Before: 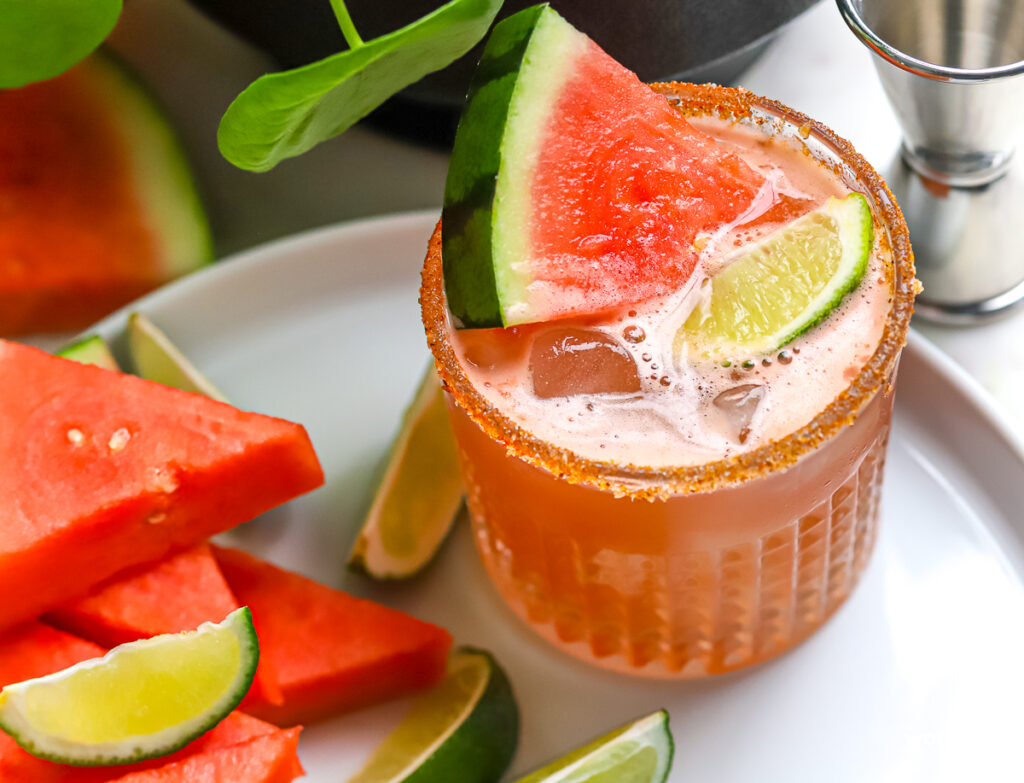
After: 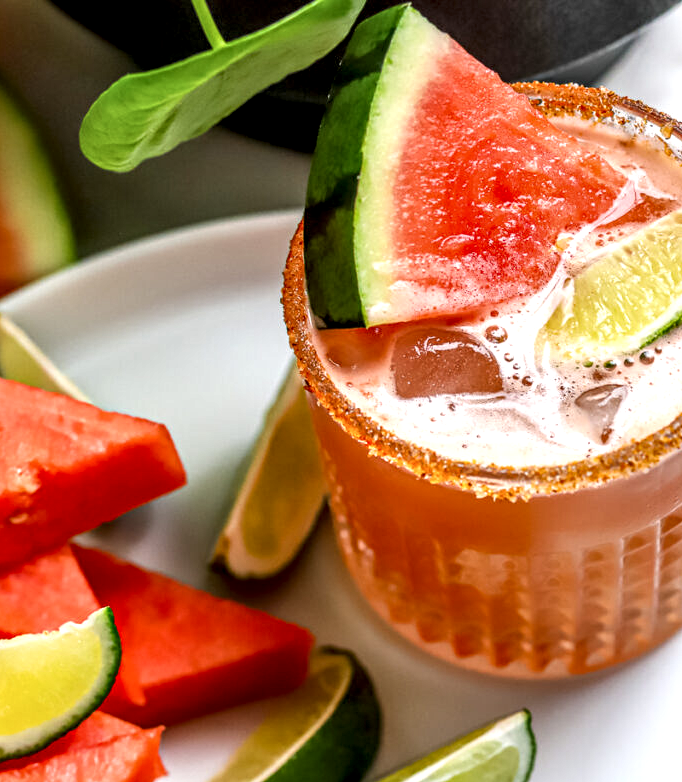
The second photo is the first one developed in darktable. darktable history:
local contrast: highlights 65%, shadows 54%, detail 169%, midtone range 0.514
crop and rotate: left 13.537%, right 19.796%
